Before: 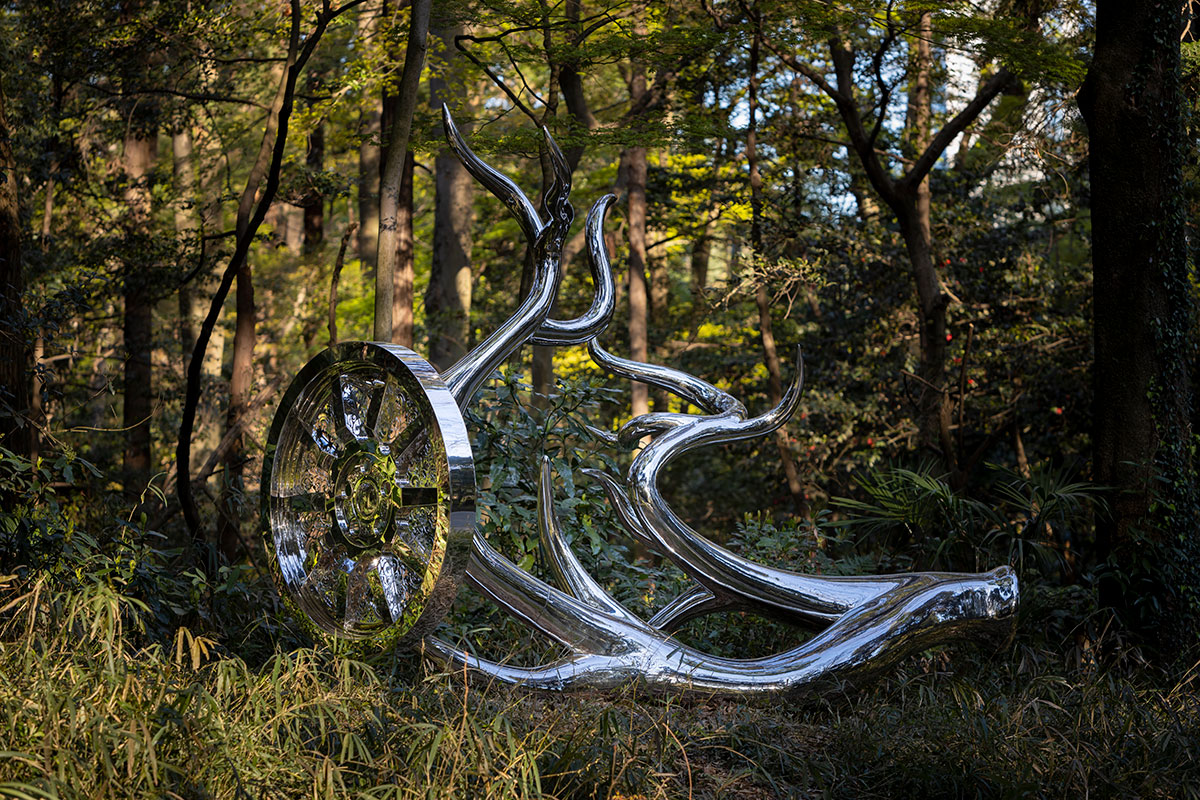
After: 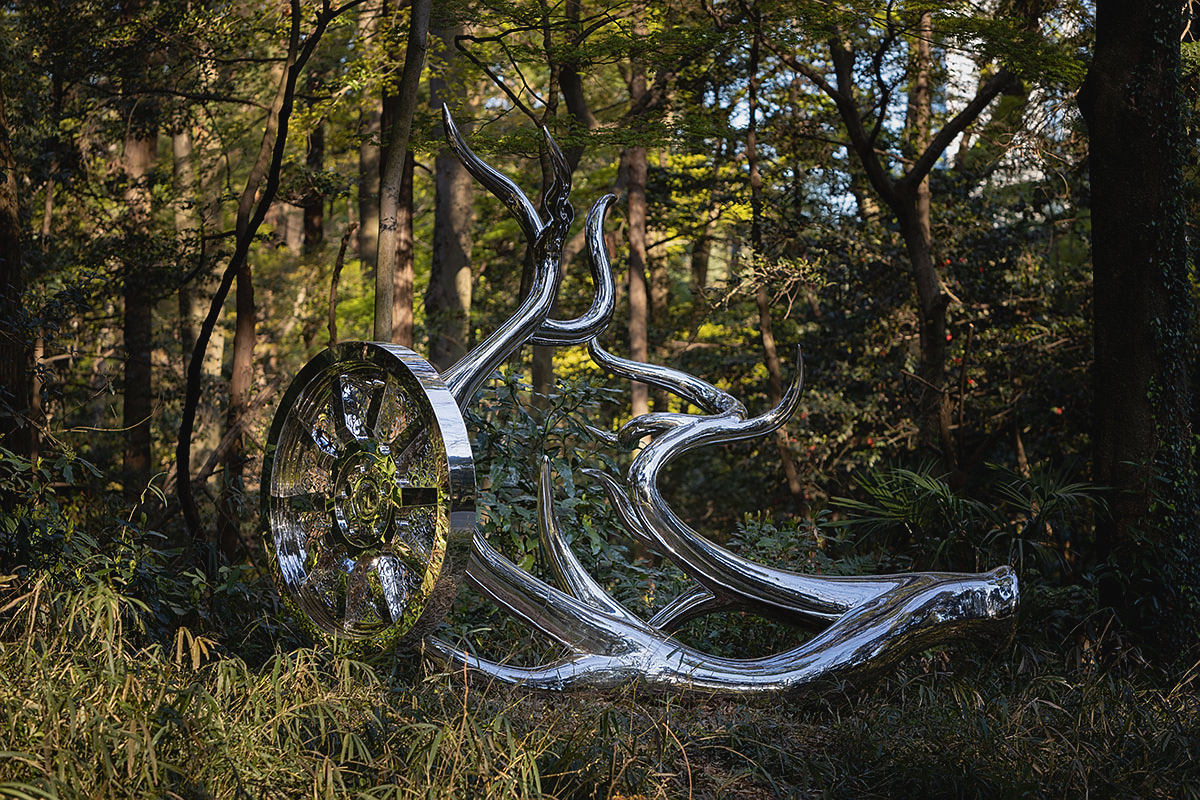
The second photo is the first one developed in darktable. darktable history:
sharpen: radius 1
contrast brightness saturation: contrast -0.08, brightness -0.04, saturation -0.11
